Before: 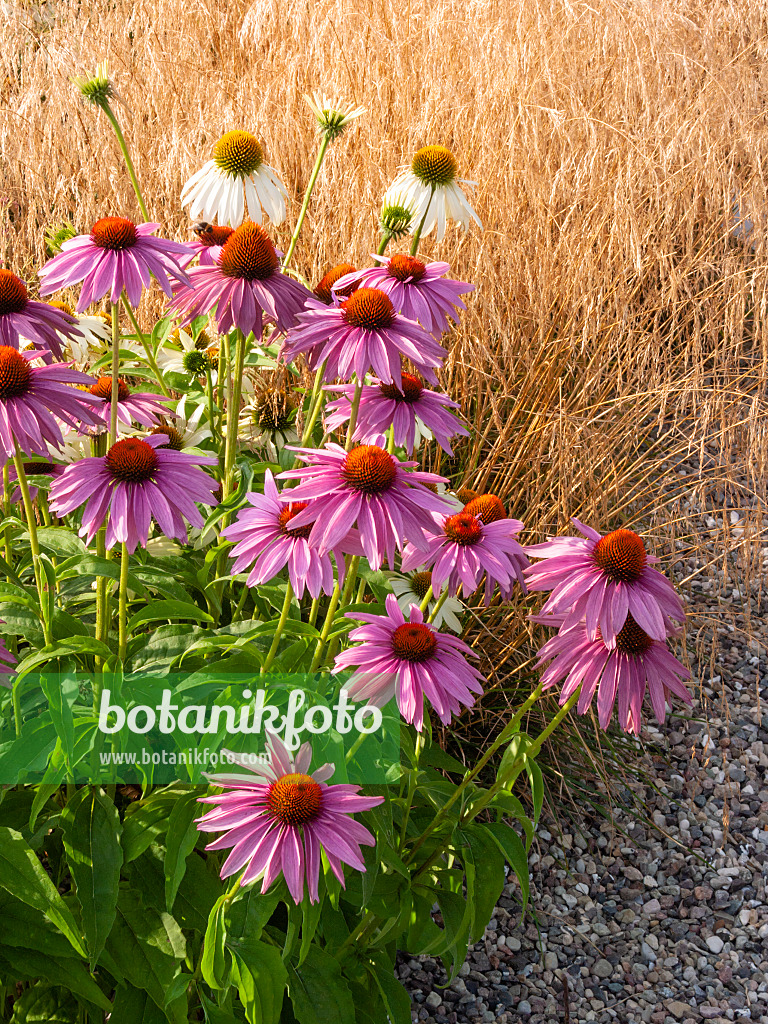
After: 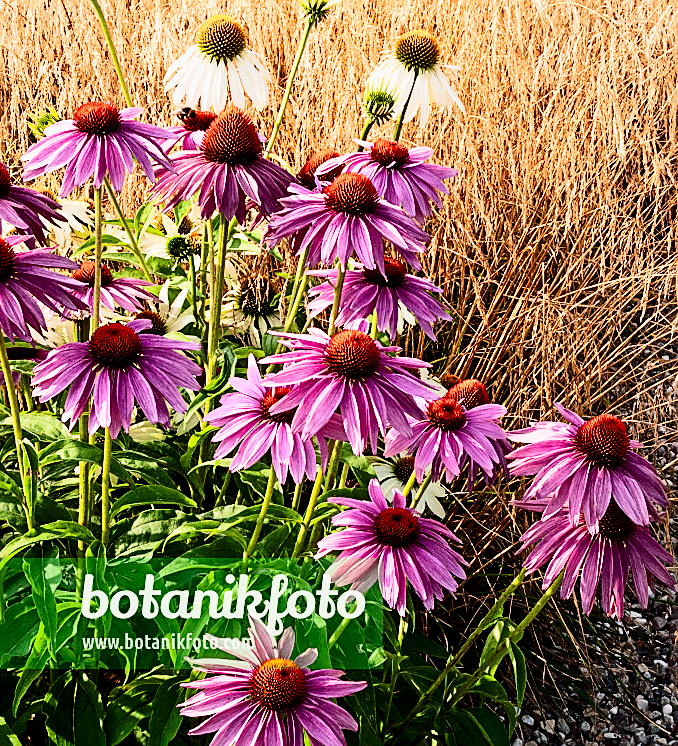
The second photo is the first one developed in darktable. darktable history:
crop and rotate: left 2.282%, top 11.323%, right 9.374%, bottom 15.729%
sharpen: on, module defaults
contrast brightness saturation: contrast 0.305, brightness -0.075, saturation 0.166
exposure: exposure 0.202 EV, compensate exposure bias true, compensate highlight preservation false
filmic rgb: black relative exposure -5.04 EV, white relative exposure 3.5 EV, threshold 3.06 EV, hardness 3.18, contrast 1.41, highlights saturation mix -49.79%, enable highlight reconstruction true
